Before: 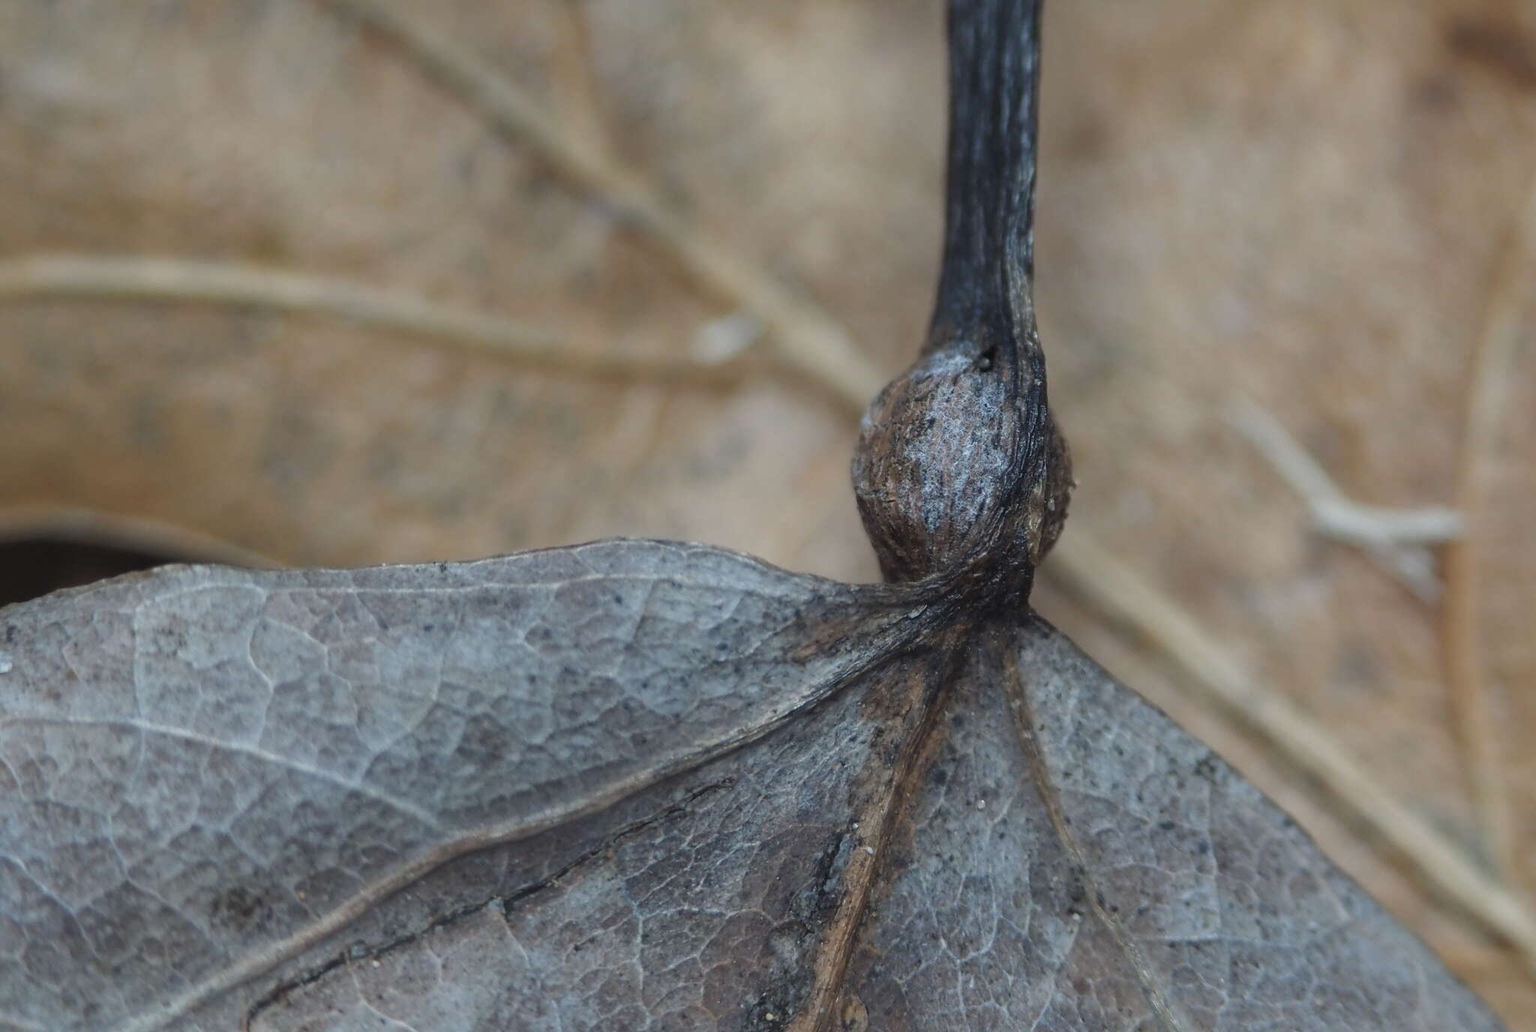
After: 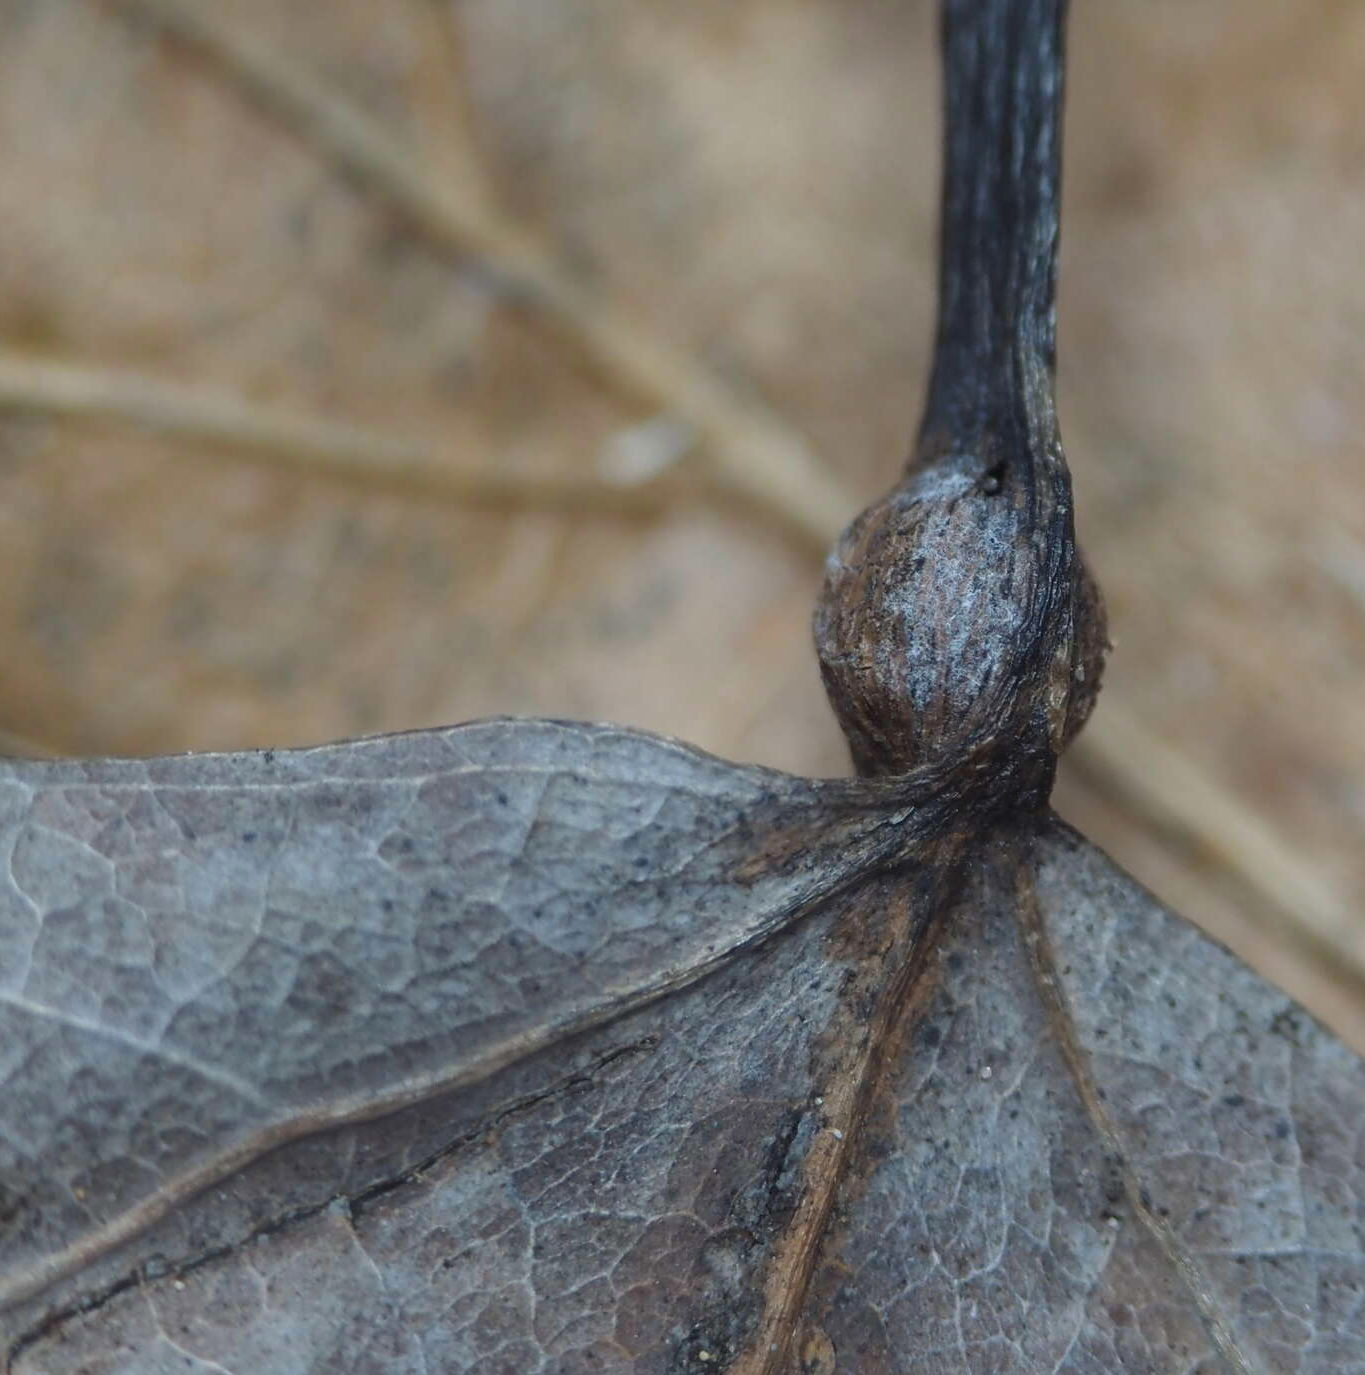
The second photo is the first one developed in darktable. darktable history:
color balance rgb: perceptual saturation grading › global saturation 10%, global vibrance 10%
crop and rotate: left 15.754%, right 17.579%
